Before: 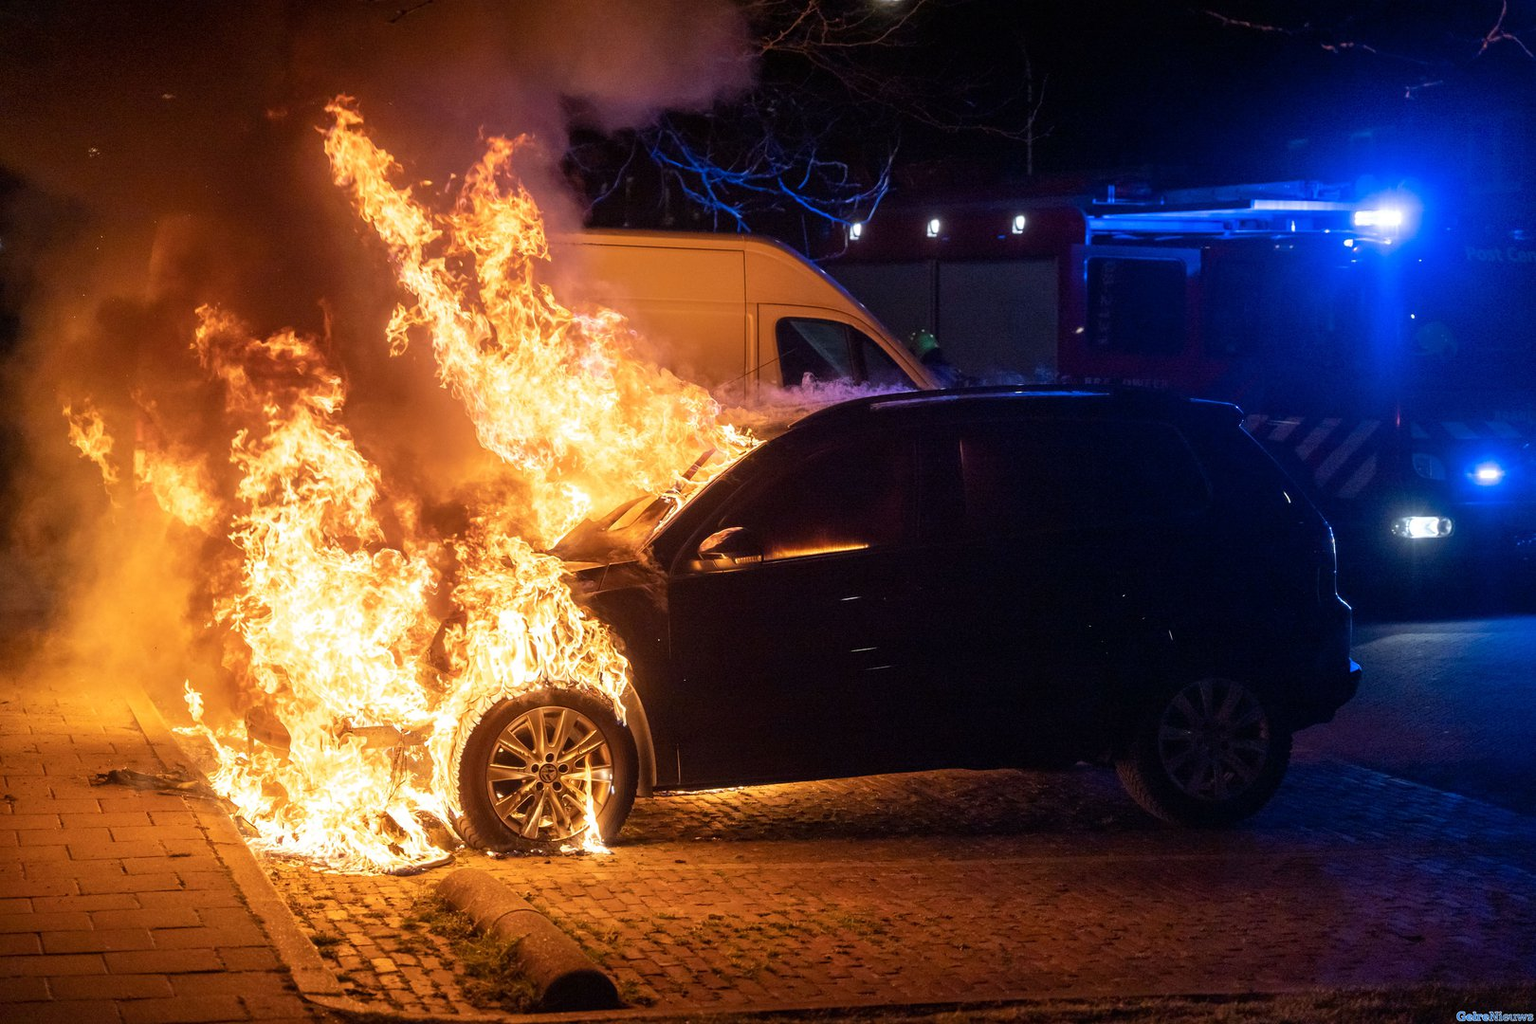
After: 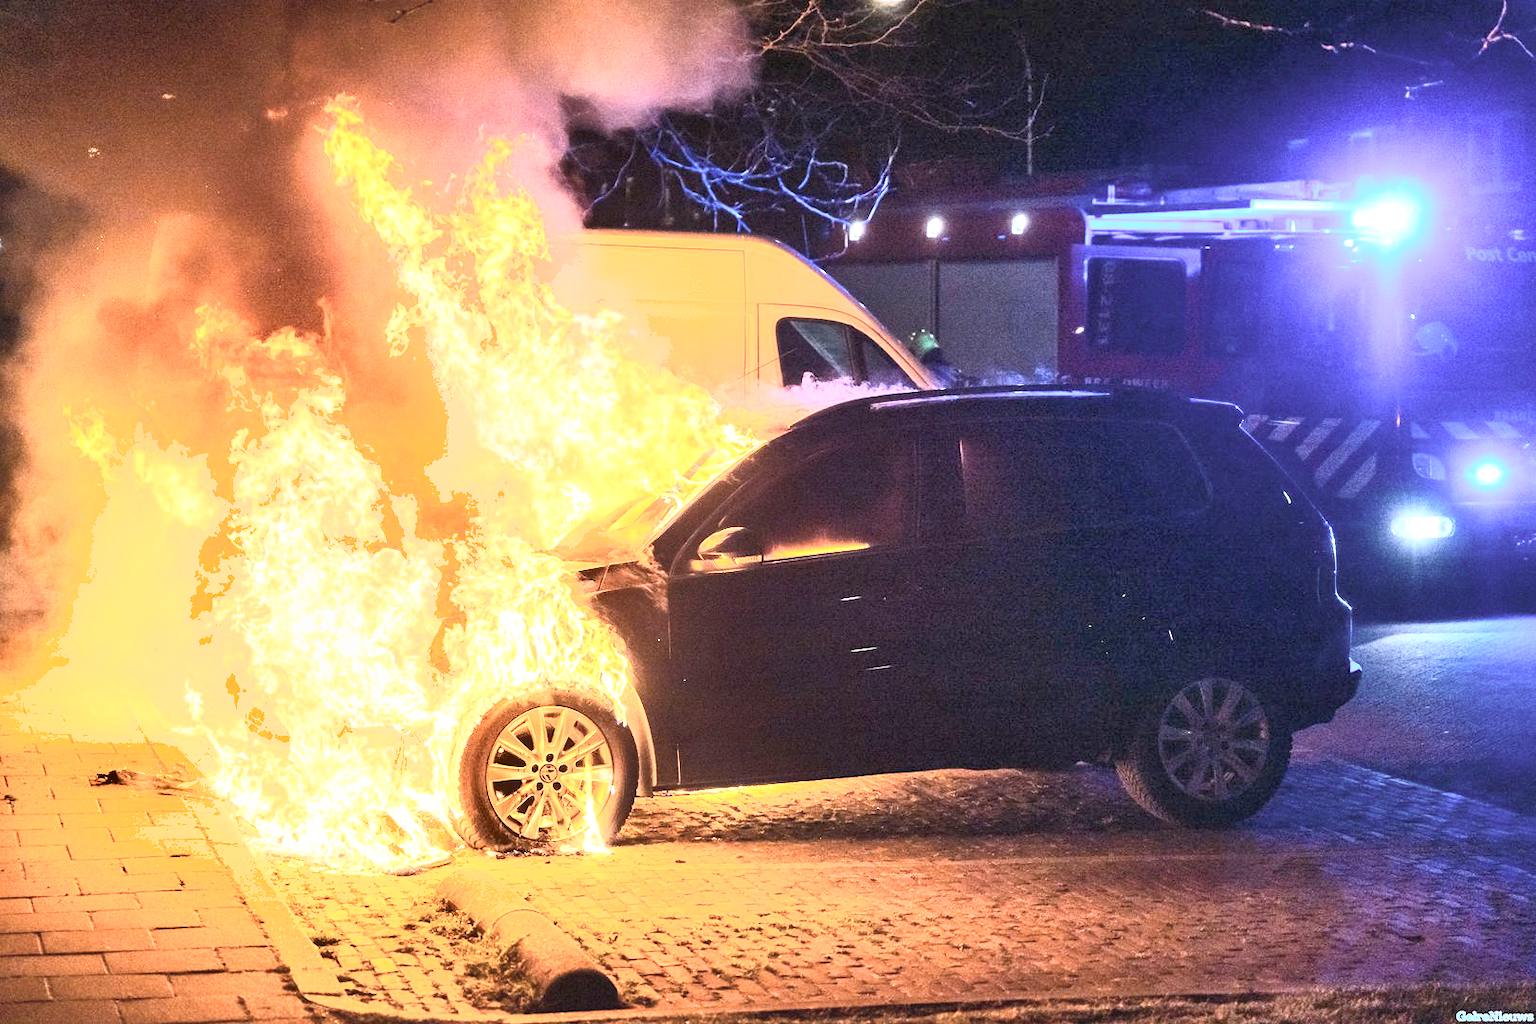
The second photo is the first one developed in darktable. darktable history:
contrast brightness saturation: contrast 0.438, brightness 0.547, saturation -0.187
exposure: exposure 2.003 EV, compensate highlight preservation false
shadows and highlights: highlights color adjustment 31.99%, soften with gaussian
